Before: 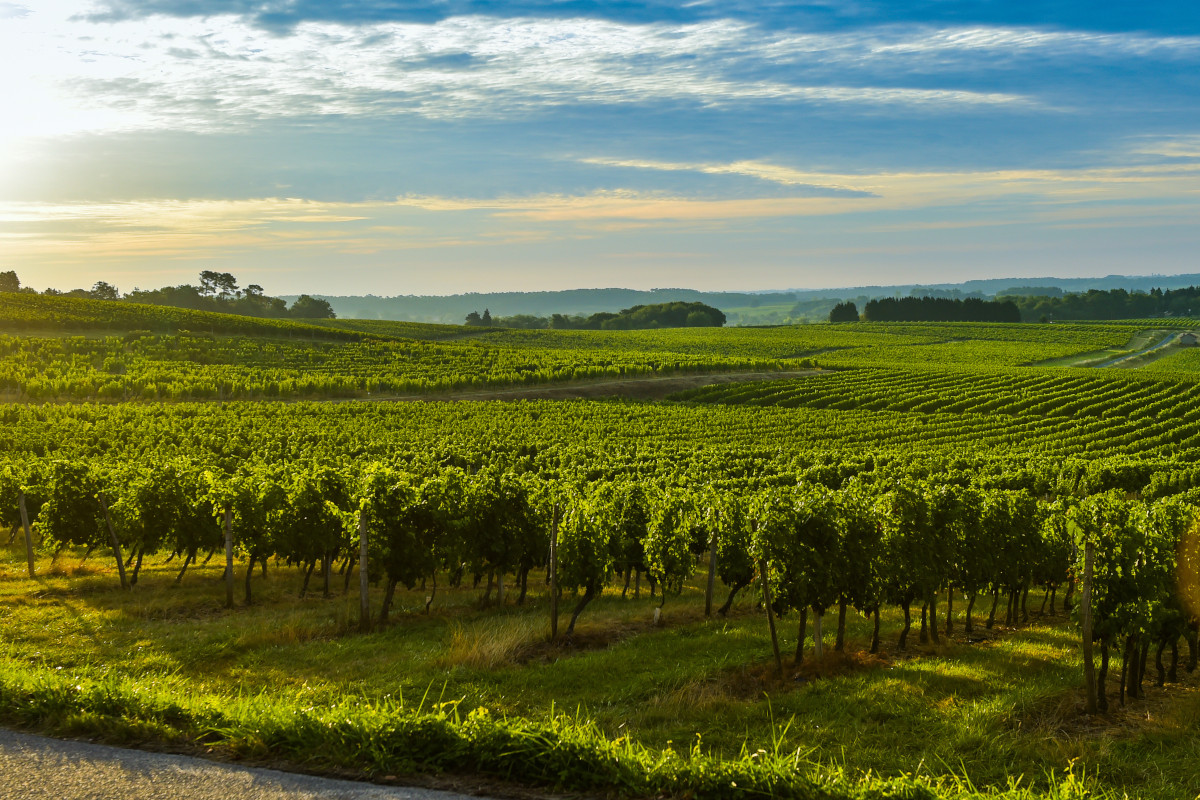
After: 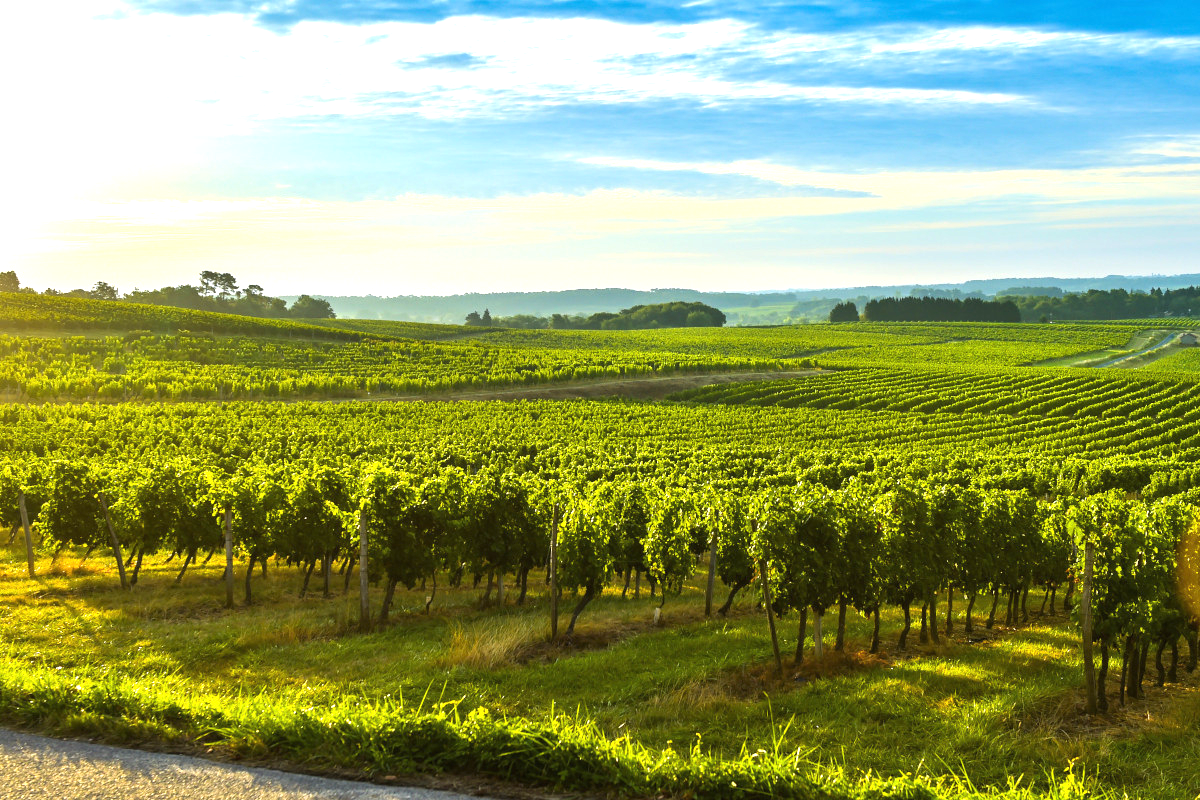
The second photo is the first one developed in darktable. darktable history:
exposure: black level correction 0, exposure 1.096 EV, compensate exposure bias true, compensate highlight preservation false
